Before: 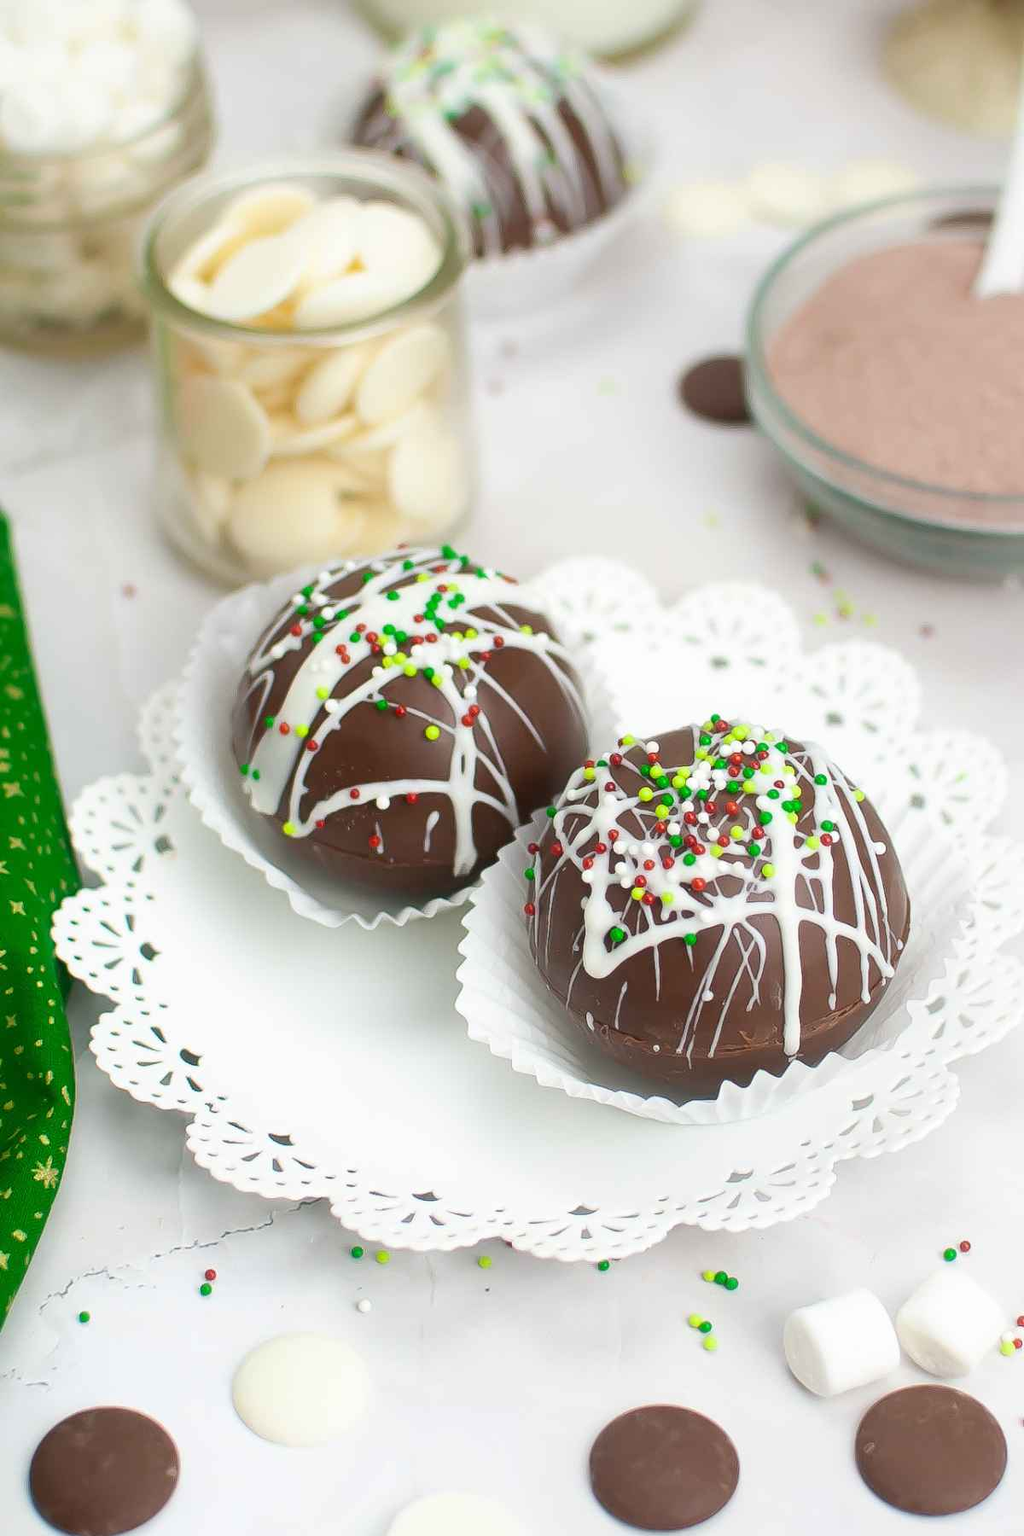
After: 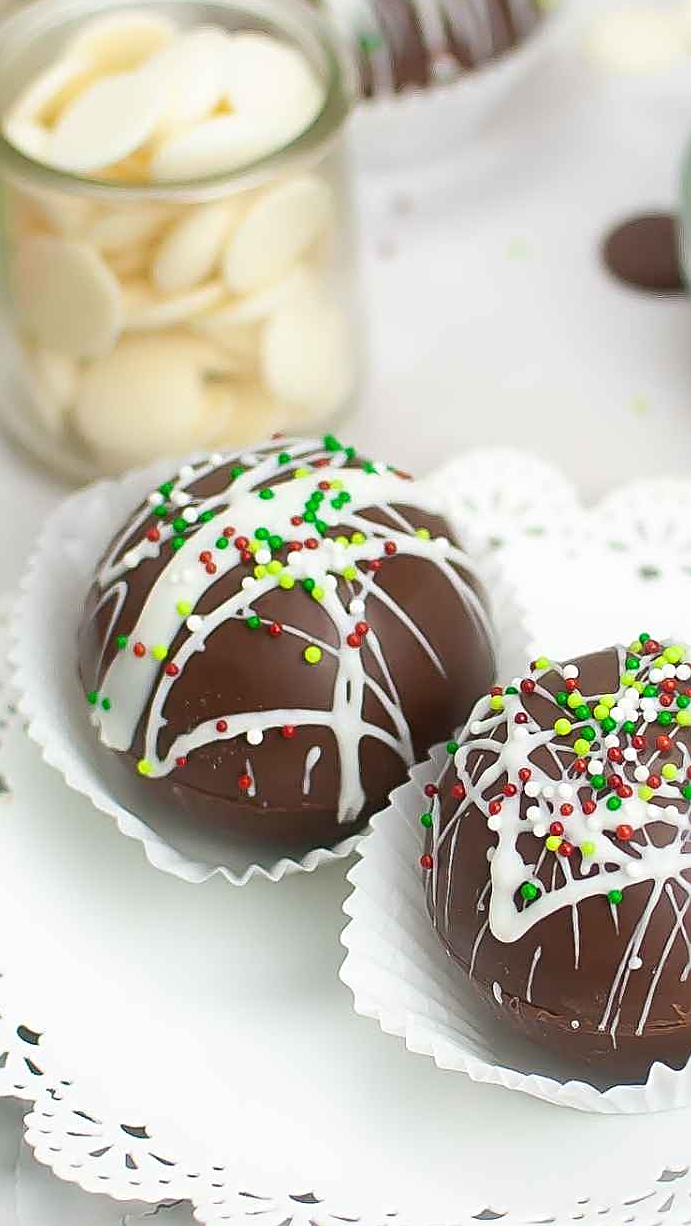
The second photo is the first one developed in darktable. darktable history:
sharpen: amount 0.741
crop: left 16.193%, top 11.35%, right 26.178%, bottom 20.523%
